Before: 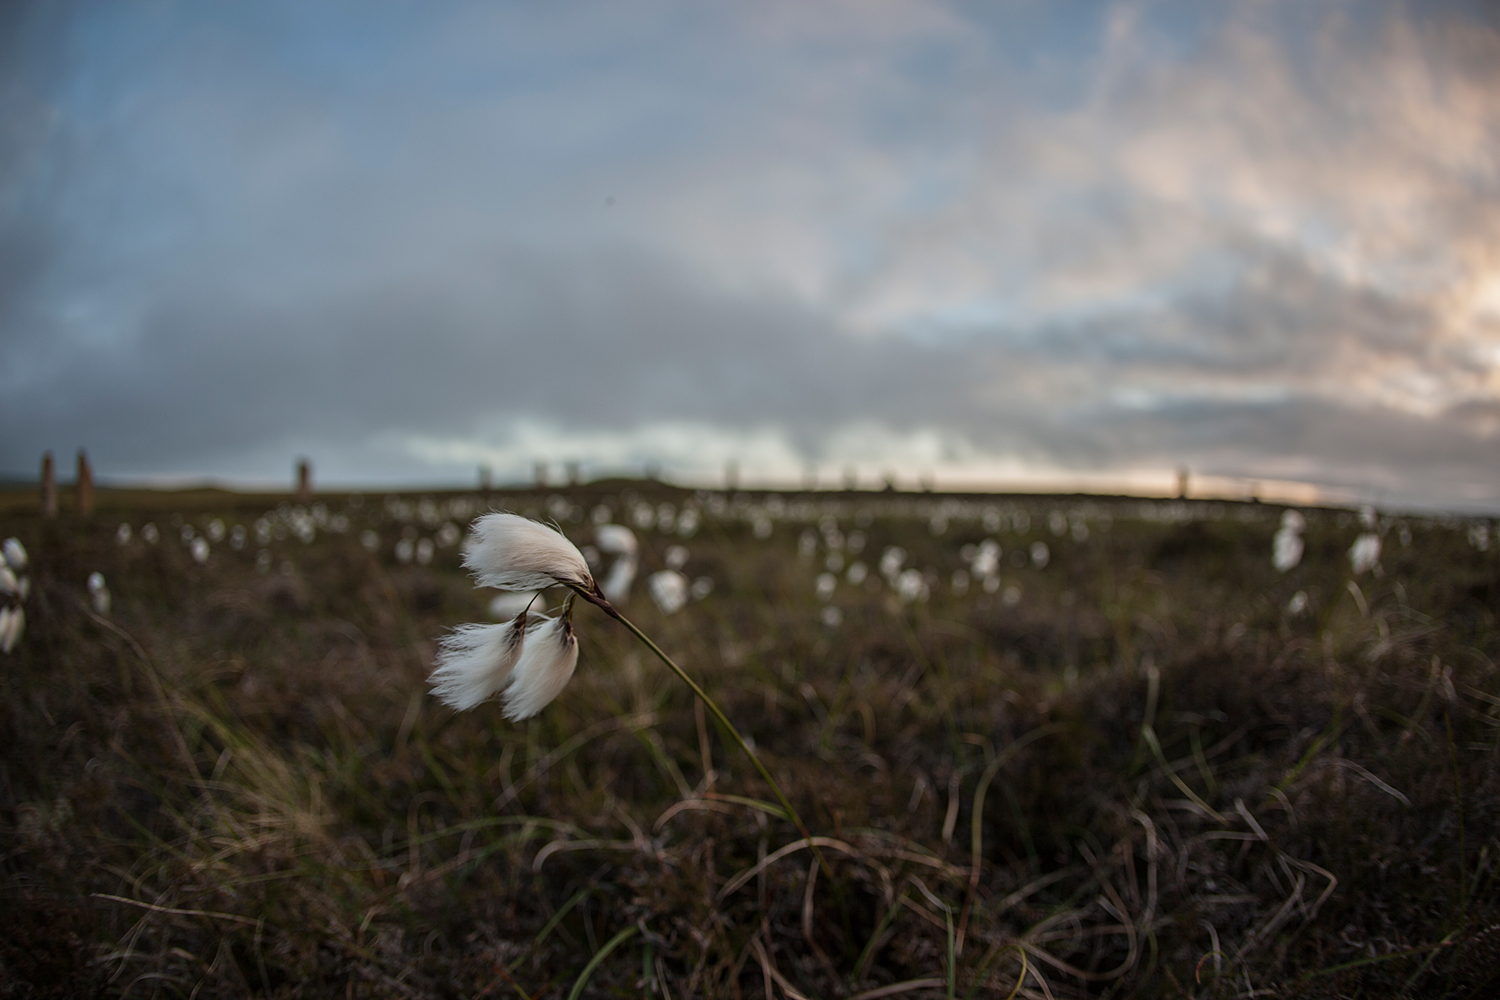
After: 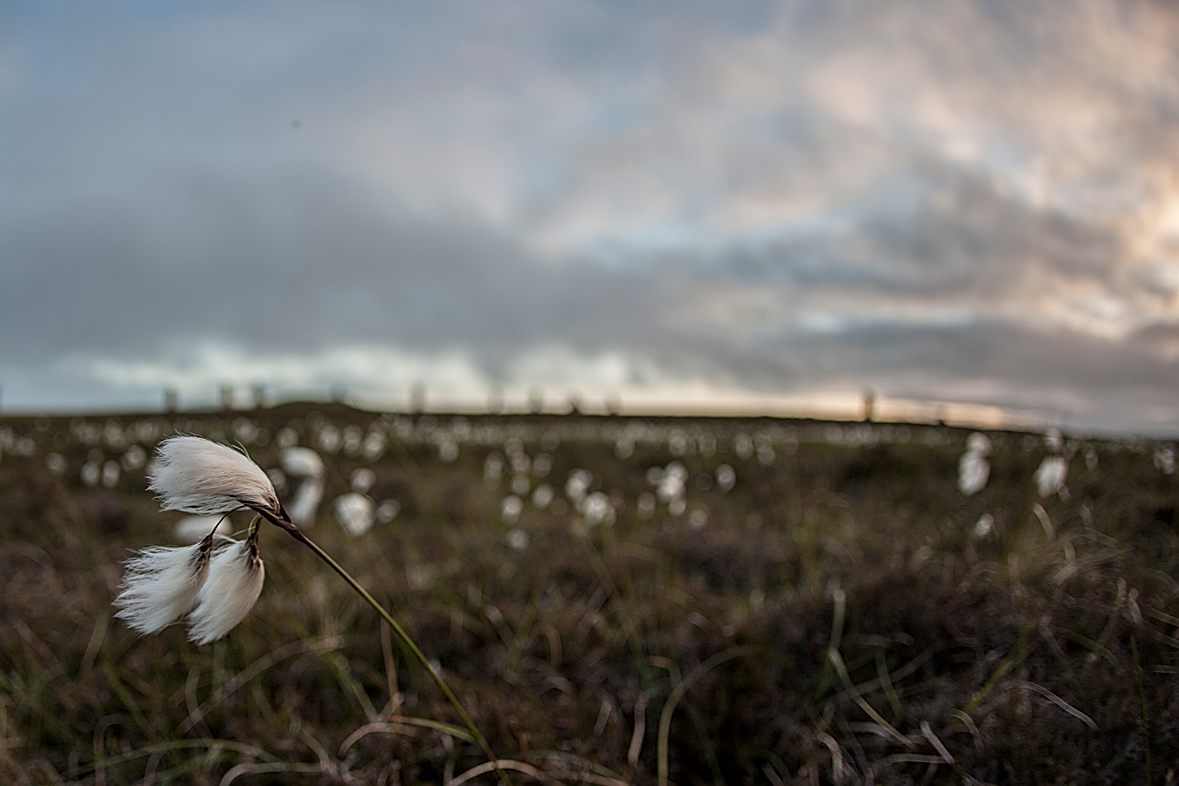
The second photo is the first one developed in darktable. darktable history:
local contrast: on, module defaults
sharpen: on, module defaults
crop and rotate: left 20.978%, top 7.756%, right 0.381%, bottom 13.586%
